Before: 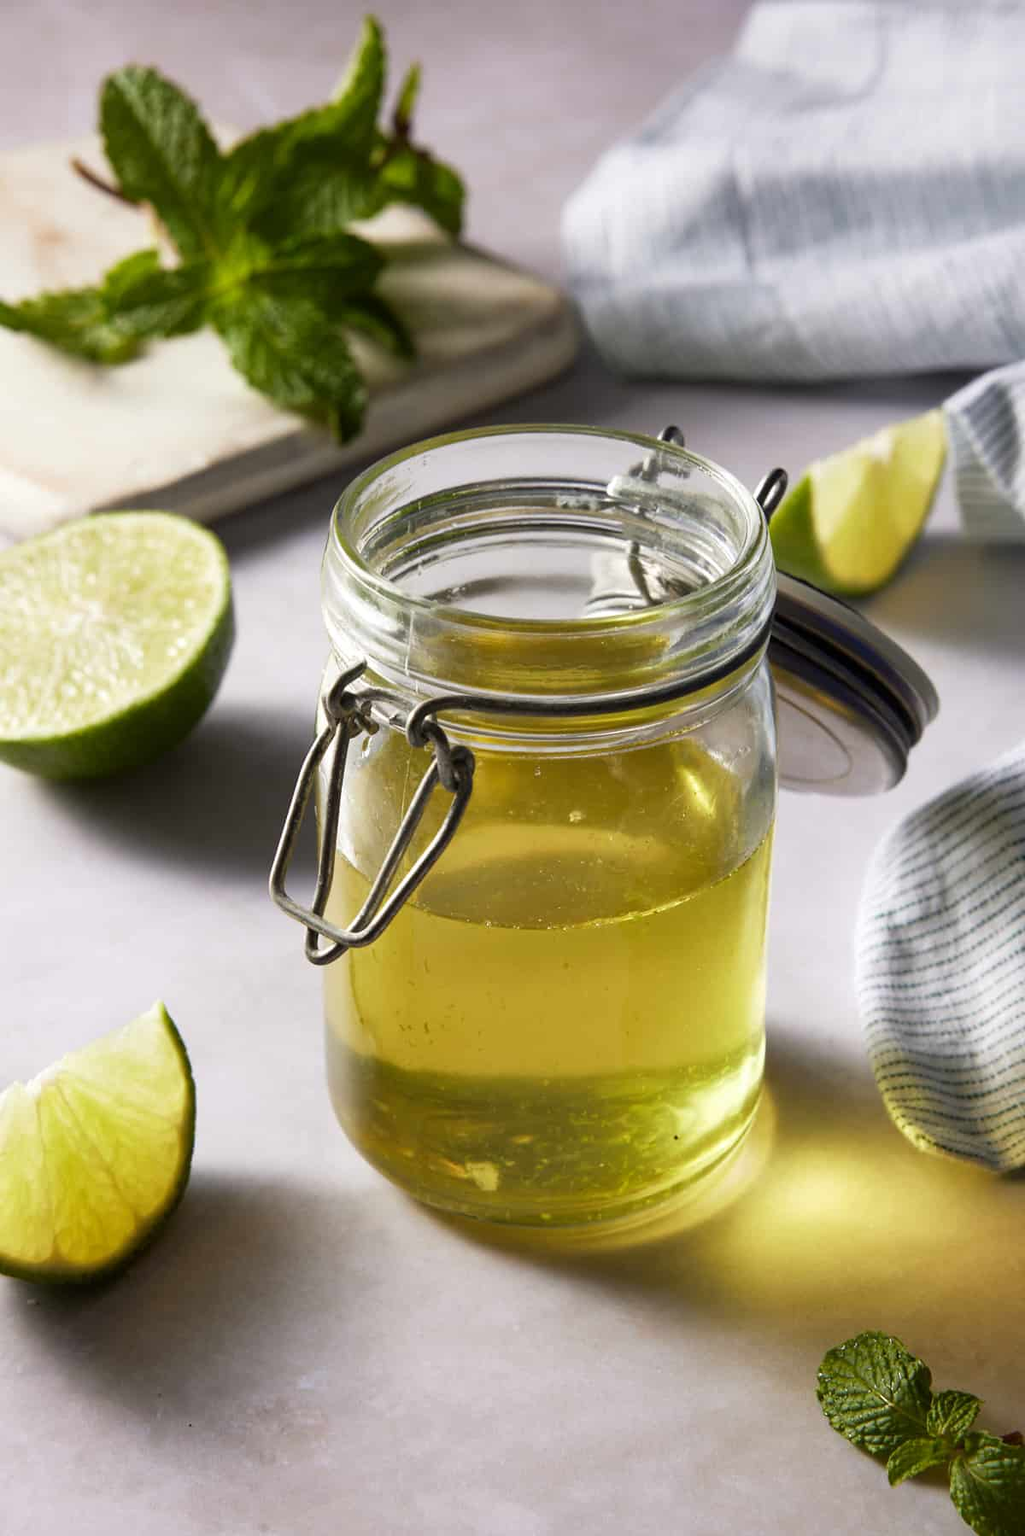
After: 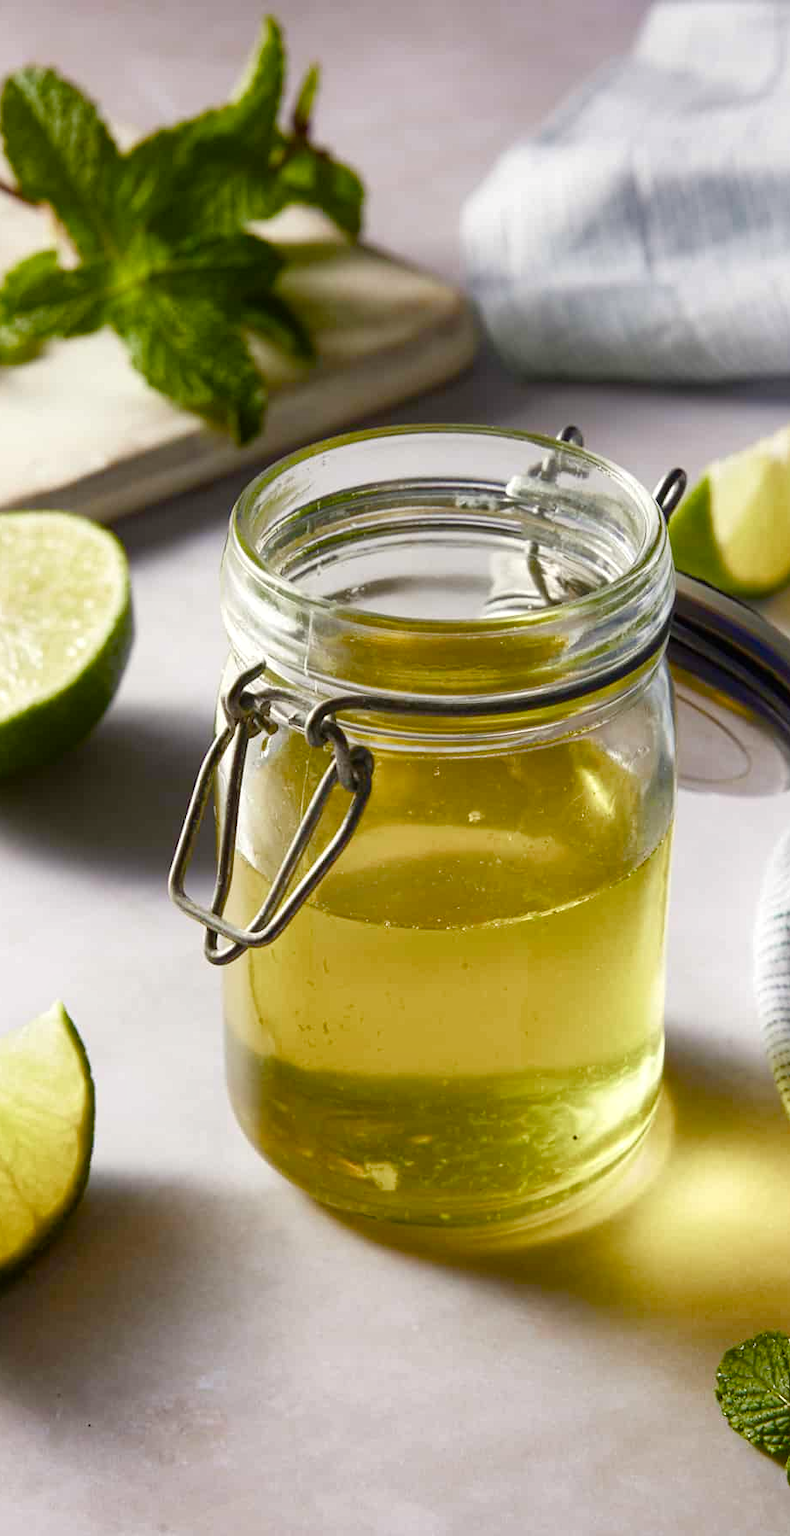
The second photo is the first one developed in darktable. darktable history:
crop: left 9.87%, right 12.894%
contrast equalizer: y [[0.5, 0.5, 0.468, 0.5, 0.5, 0.5], [0.5 ×6], [0.5 ×6], [0 ×6], [0 ×6]]
color balance rgb: highlights gain › luminance 5.748%, highlights gain › chroma 1.33%, highlights gain › hue 93.06°, perceptual saturation grading › global saturation 20%, perceptual saturation grading › highlights -50.131%, perceptual saturation grading › shadows 30.746%, global vibrance 31.359%
